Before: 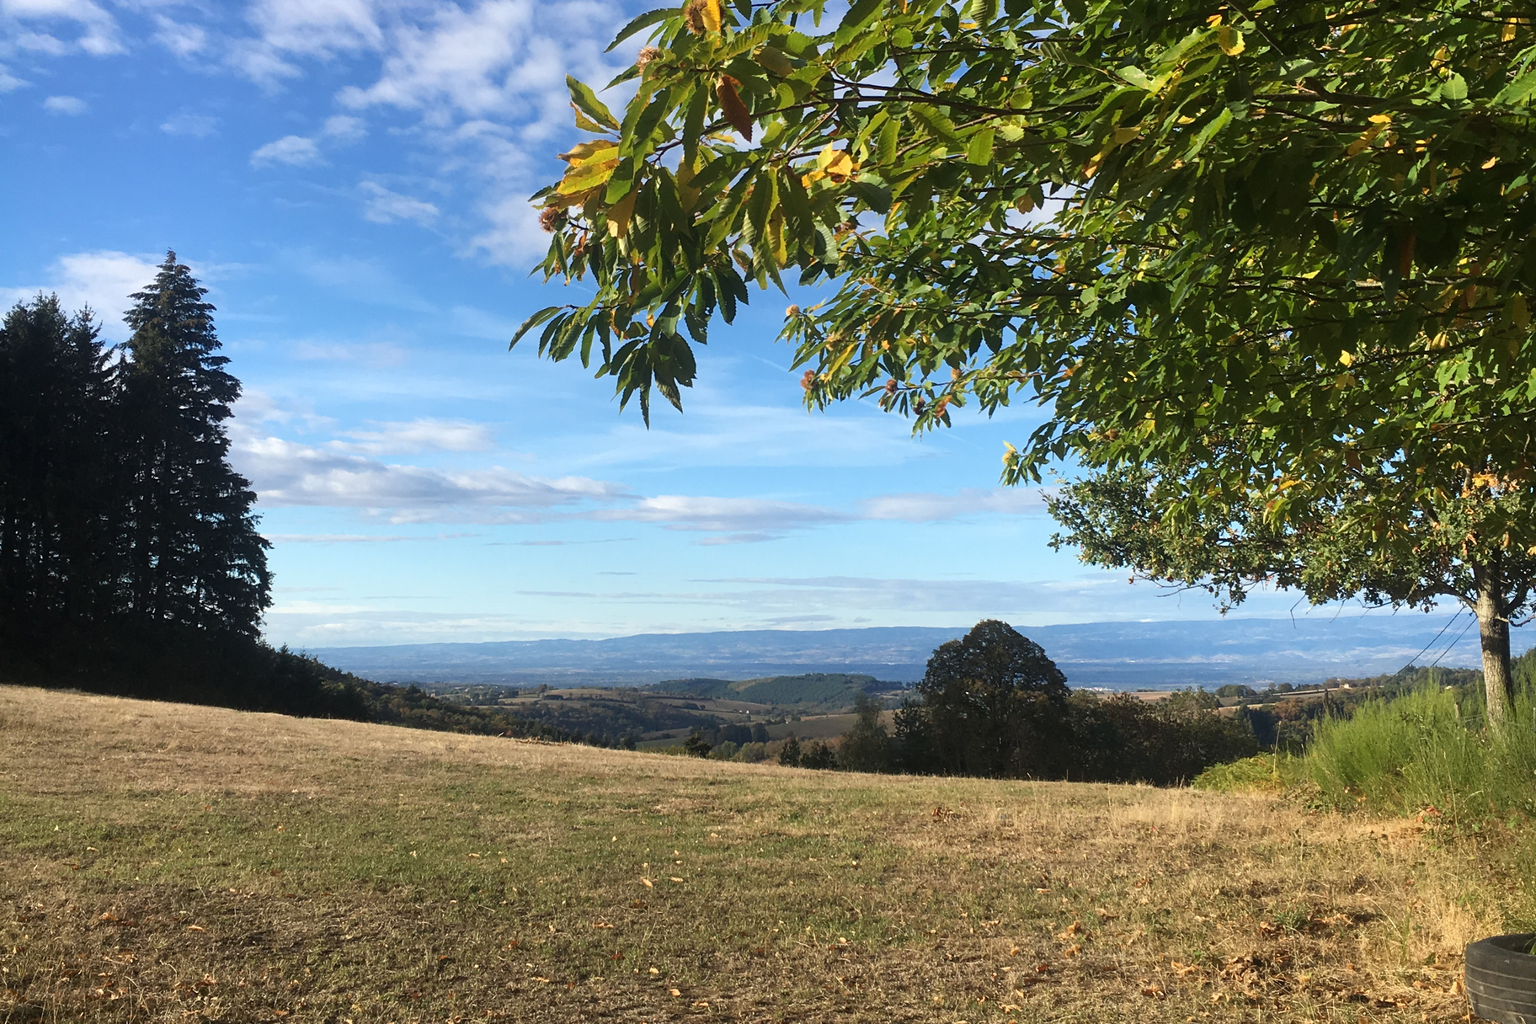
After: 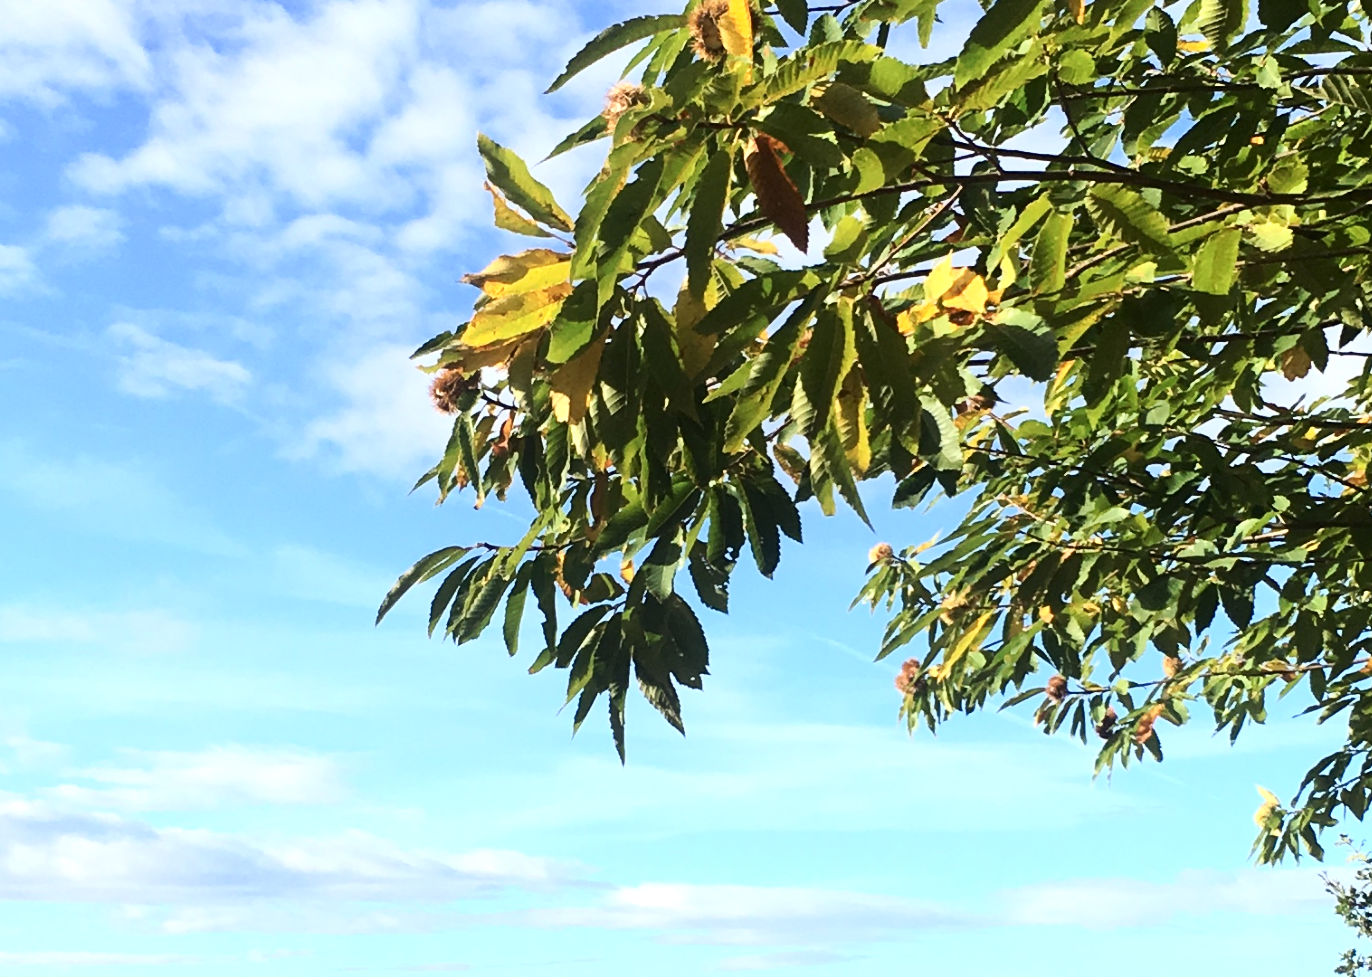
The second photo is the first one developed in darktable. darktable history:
crop: left 19.44%, right 30.387%, bottom 46.428%
contrast brightness saturation: contrast 0.241, brightness 0.086
tone equalizer: -8 EV -0.385 EV, -7 EV -0.394 EV, -6 EV -0.309 EV, -5 EV -0.205 EV, -3 EV 0.215 EV, -2 EV 0.346 EV, -1 EV 0.382 EV, +0 EV 0.396 EV, mask exposure compensation -0.488 EV
tone curve: curves: ch0 [(0, 0) (0.003, 0.003) (0.011, 0.011) (0.025, 0.024) (0.044, 0.043) (0.069, 0.068) (0.1, 0.097) (0.136, 0.132) (0.177, 0.173) (0.224, 0.219) (0.277, 0.27) (0.335, 0.327) (0.399, 0.389) (0.468, 0.457) (0.543, 0.549) (0.623, 0.628) (0.709, 0.713) (0.801, 0.803) (0.898, 0.899) (1, 1)], preserve colors none
